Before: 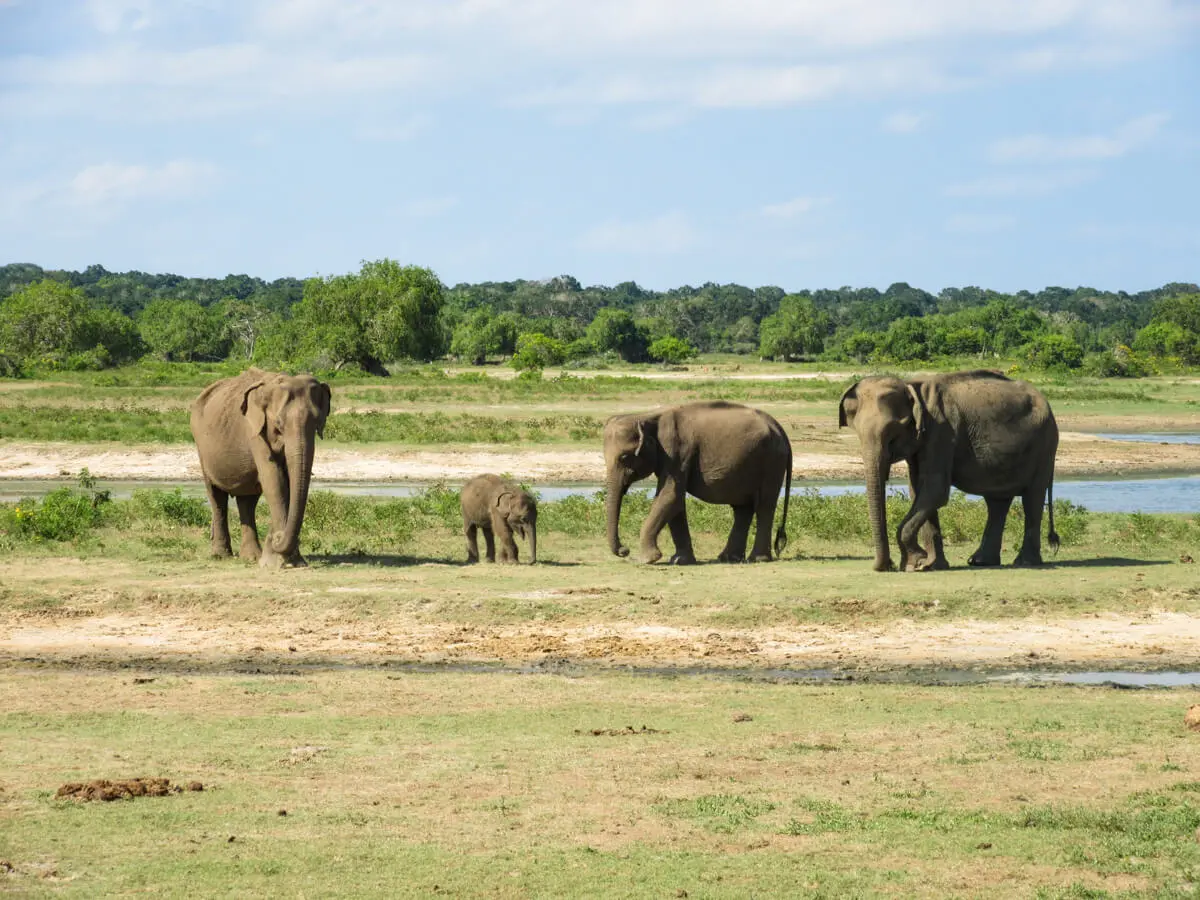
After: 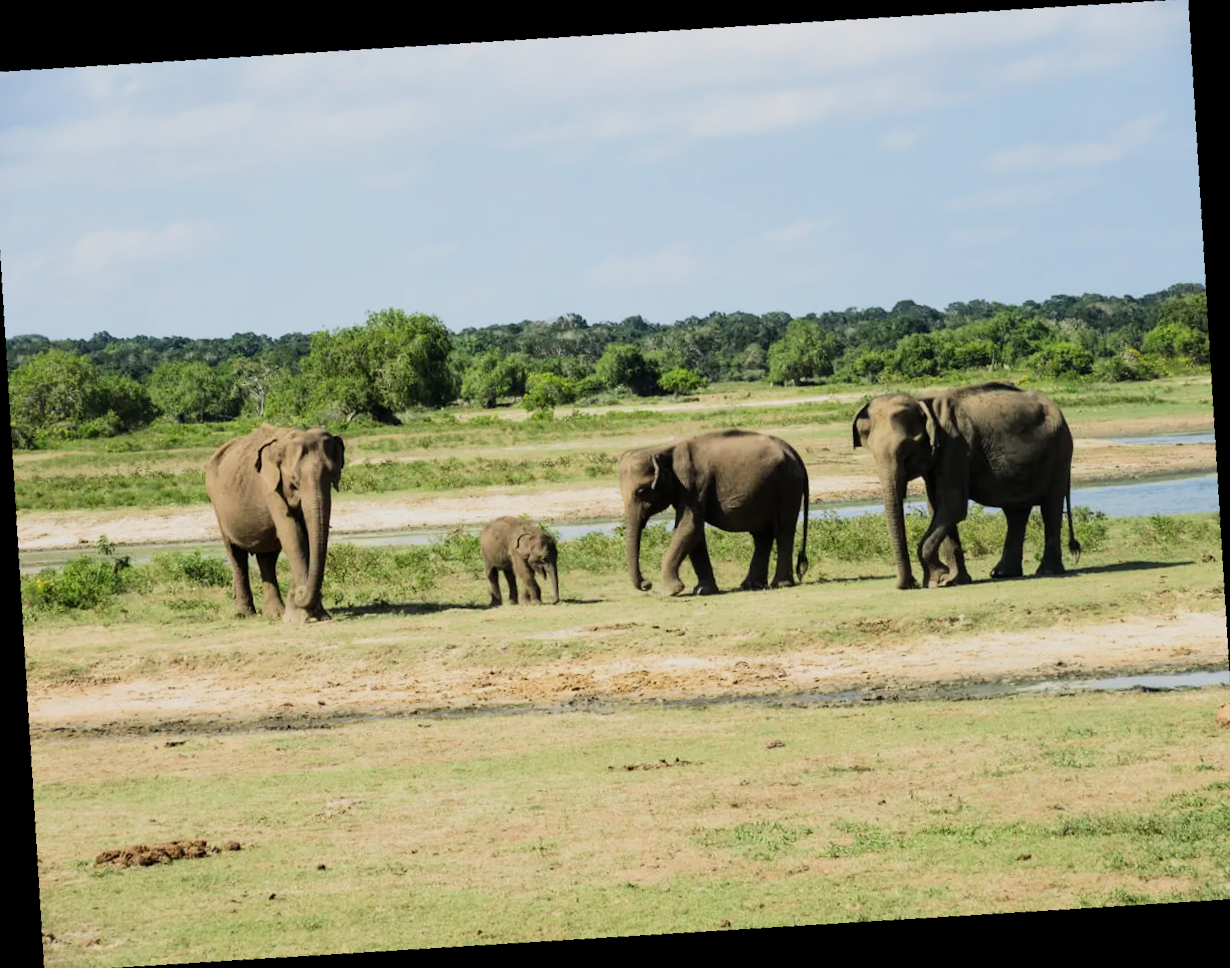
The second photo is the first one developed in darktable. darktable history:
filmic rgb: black relative exposure -7.5 EV, white relative exposure 5 EV, hardness 3.31, contrast 1.3, contrast in shadows safe
crop and rotate: angle -1.69°
rotate and perspective: rotation -5.2°, automatic cropping off
